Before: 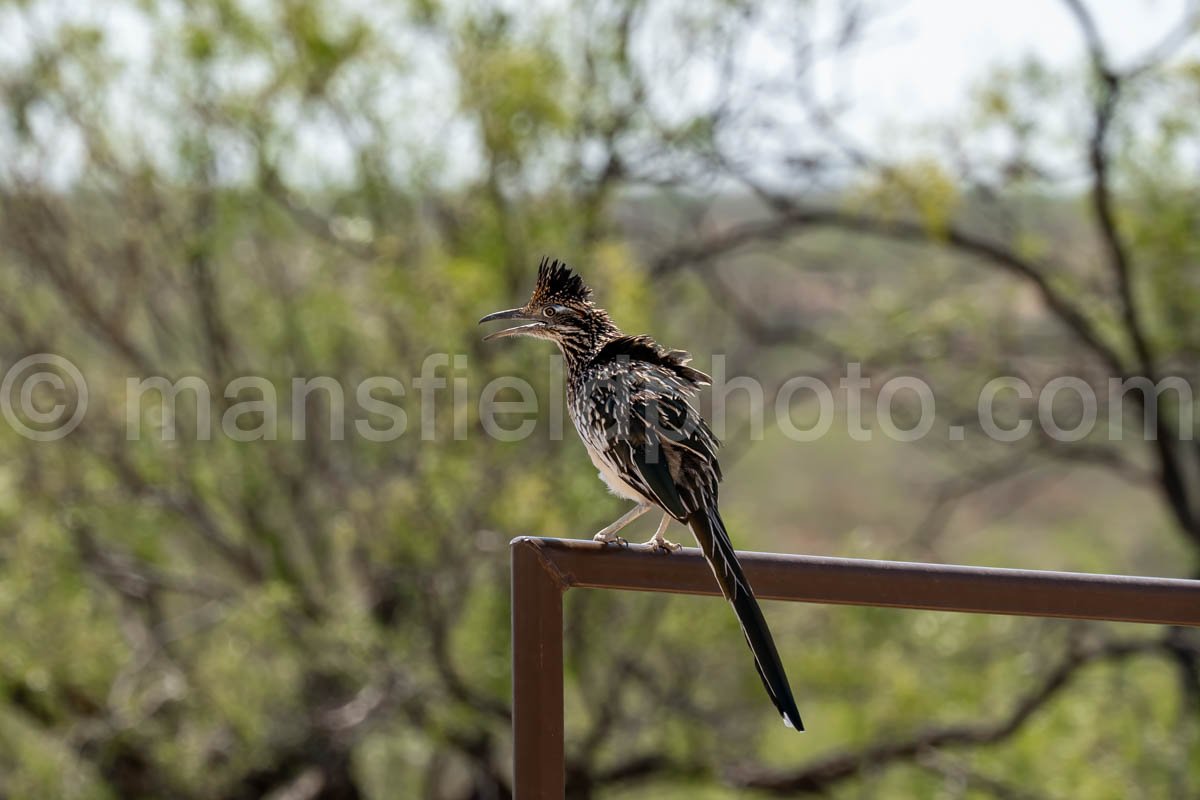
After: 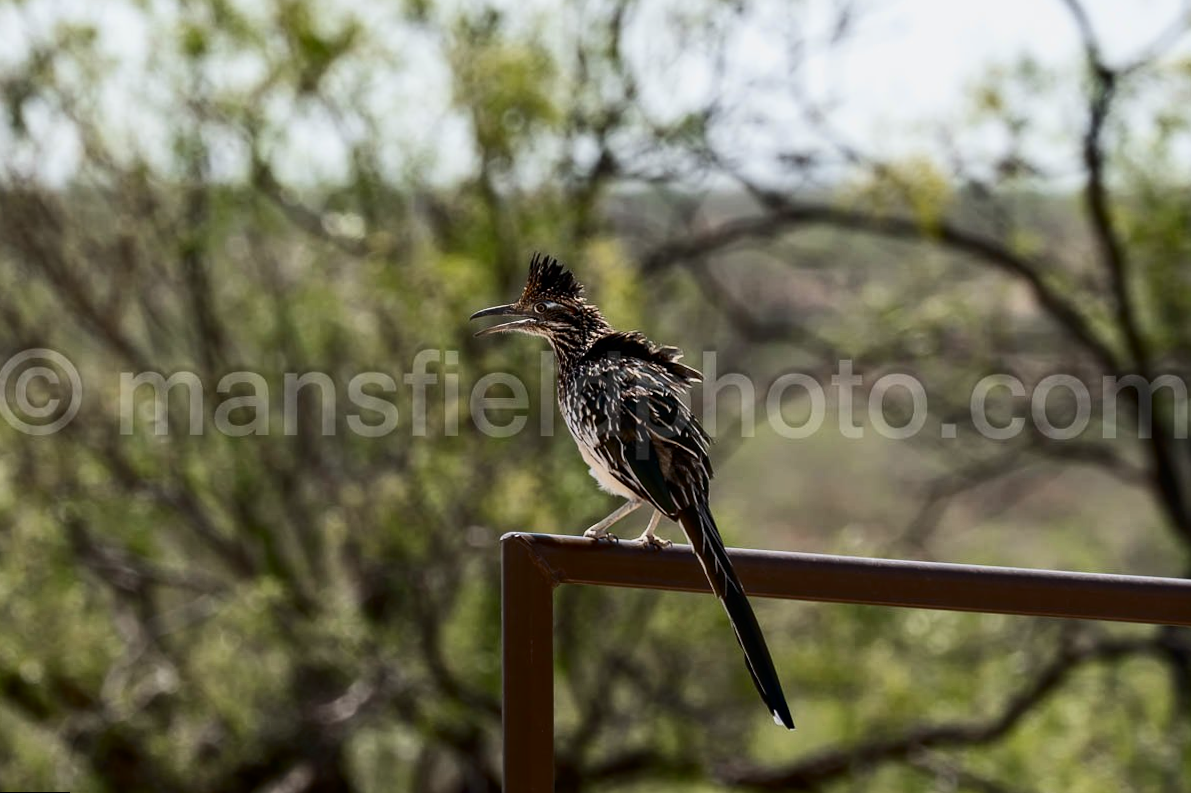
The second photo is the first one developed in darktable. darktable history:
rotate and perspective: rotation 0.192°, lens shift (horizontal) -0.015, crop left 0.005, crop right 0.996, crop top 0.006, crop bottom 0.99
contrast brightness saturation: contrast 0.28
exposure: exposure -0.293 EV, compensate highlight preservation false
